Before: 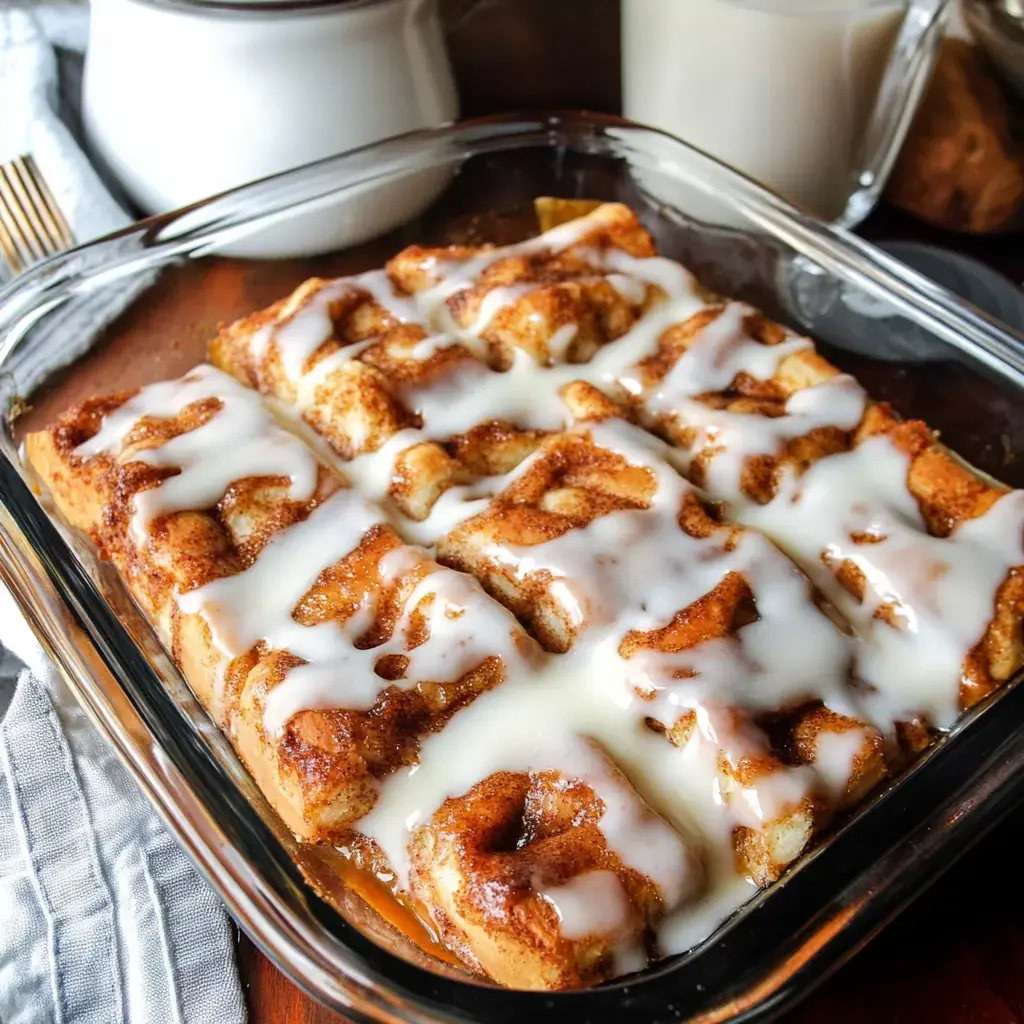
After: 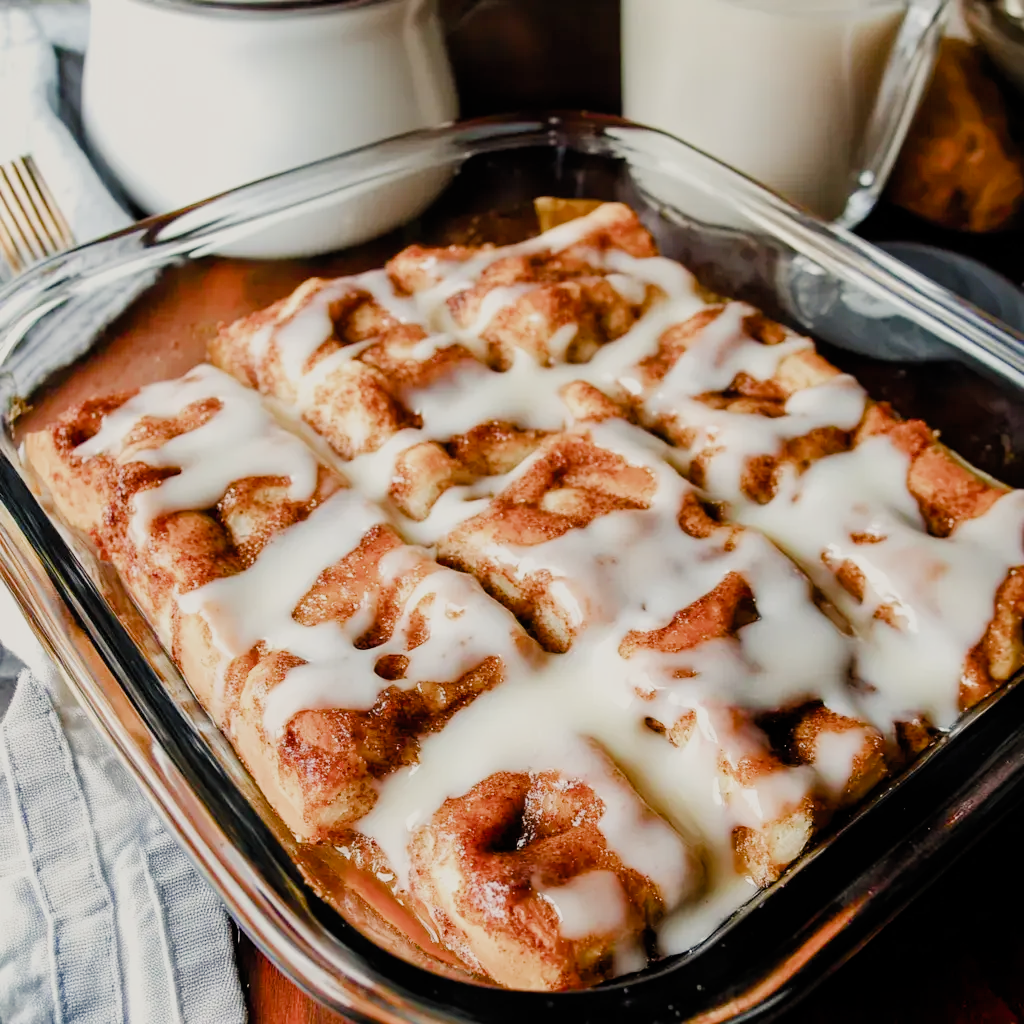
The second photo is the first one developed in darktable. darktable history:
exposure: exposure 0.298 EV, compensate highlight preservation false
color balance rgb: highlights gain › chroma 3.076%, highlights gain › hue 76.25°, perceptual saturation grading › global saturation 20%, perceptual saturation grading › highlights -50.412%, perceptual saturation grading › shadows 30.799%, global vibrance 20%
filmic rgb: black relative exposure -7.65 EV, white relative exposure 4.56 EV, hardness 3.61, add noise in highlights 0.001, color science v3 (2019), use custom middle-gray values true, contrast in highlights soft
